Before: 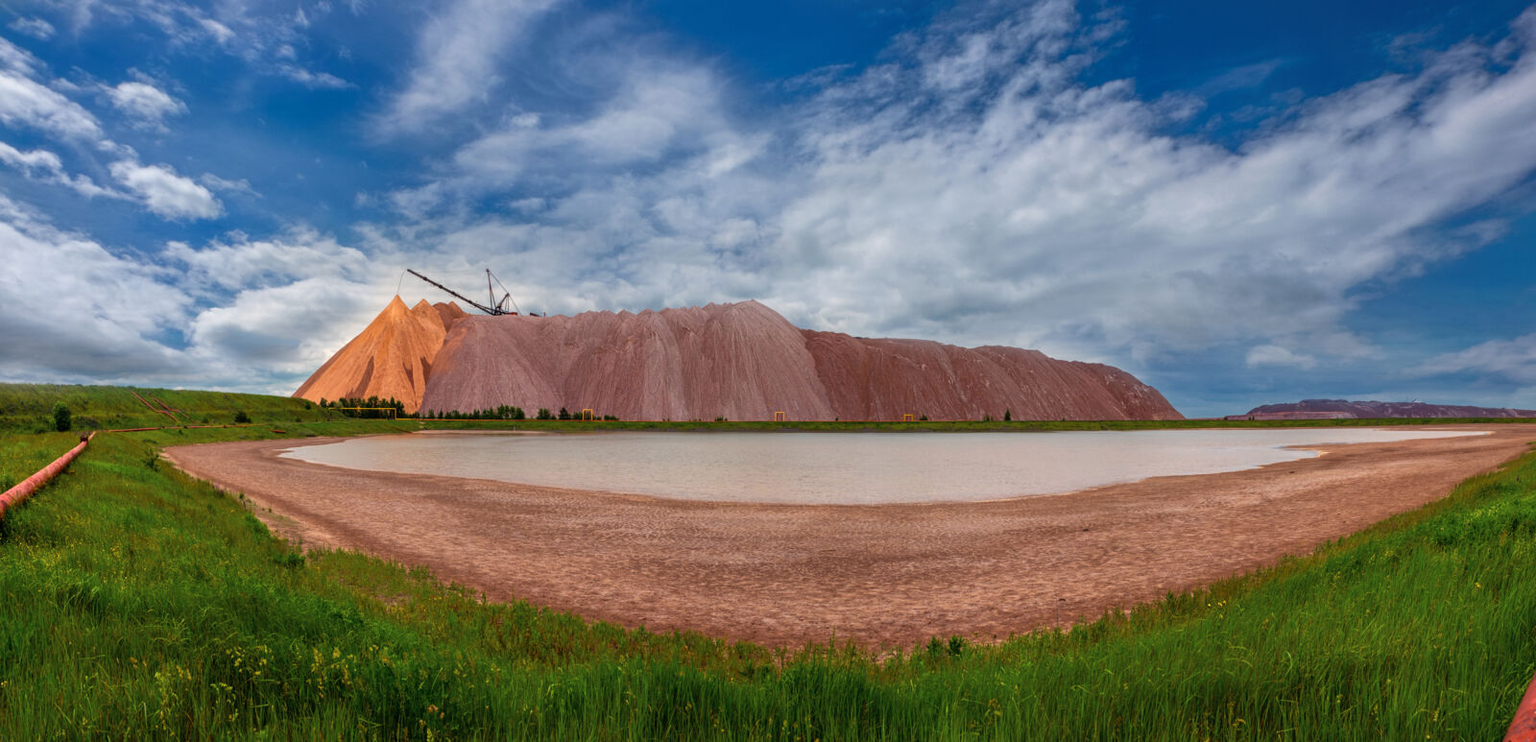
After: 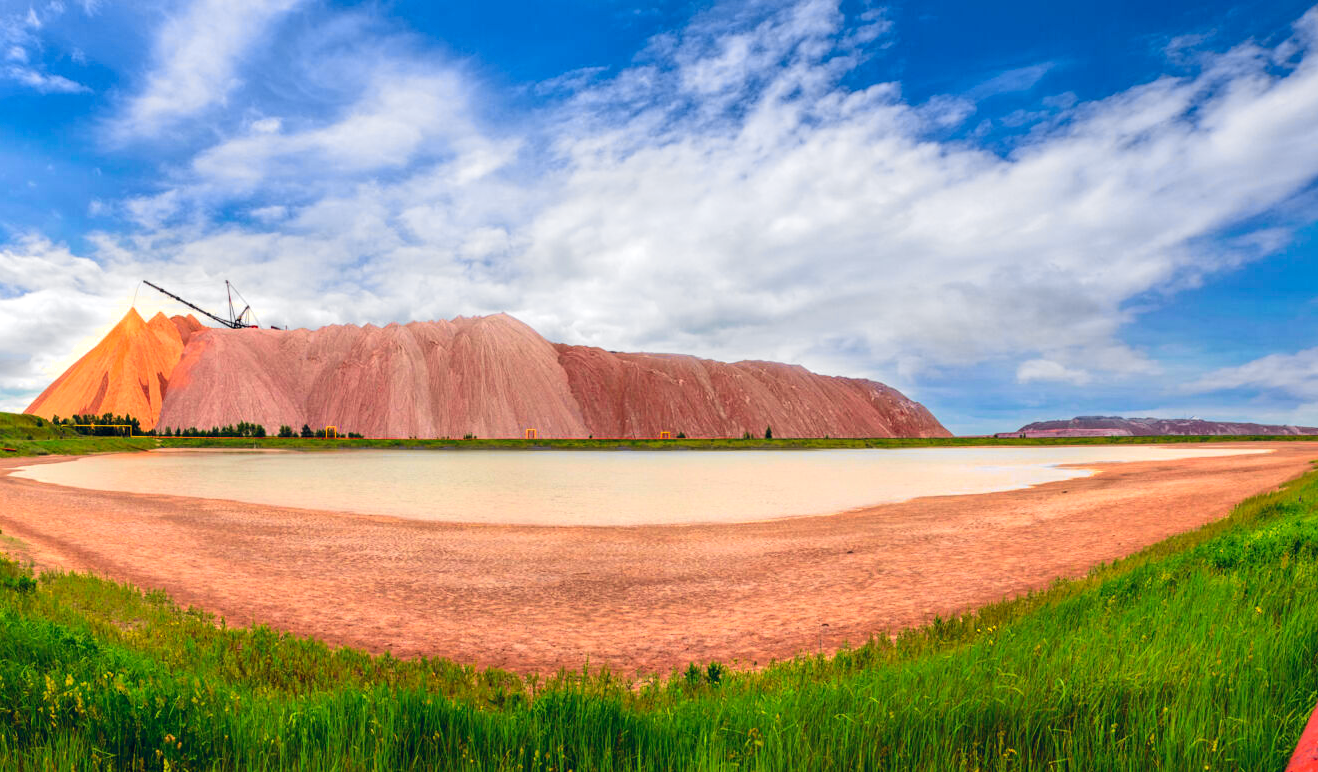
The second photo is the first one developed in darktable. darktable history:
crop: left 17.582%, bottom 0.031%
exposure: black level correction 0, exposure 0.7 EV, compensate exposure bias true, compensate highlight preservation false
tone curve: curves: ch0 [(0, 0) (0.071, 0.047) (0.266, 0.26) (0.483, 0.554) (0.753, 0.811) (1, 0.983)]; ch1 [(0, 0) (0.346, 0.307) (0.408, 0.387) (0.463, 0.465) (0.482, 0.493) (0.502, 0.5) (0.517, 0.502) (0.55, 0.548) (0.597, 0.61) (0.651, 0.698) (1, 1)]; ch2 [(0, 0) (0.346, 0.34) (0.434, 0.46) (0.485, 0.494) (0.5, 0.494) (0.517, 0.506) (0.526, 0.545) (0.583, 0.61) (0.625, 0.659) (1, 1)], color space Lab, independent channels, preserve colors none
color balance rgb: shadows lift › hue 87.51°, highlights gain › chroma 1.35%, highlights gain › hue 55.1°, global offset › chroma 0.13%, global offset › hue 253.66°, perceptual saturation grading › global saturation 16.38%
